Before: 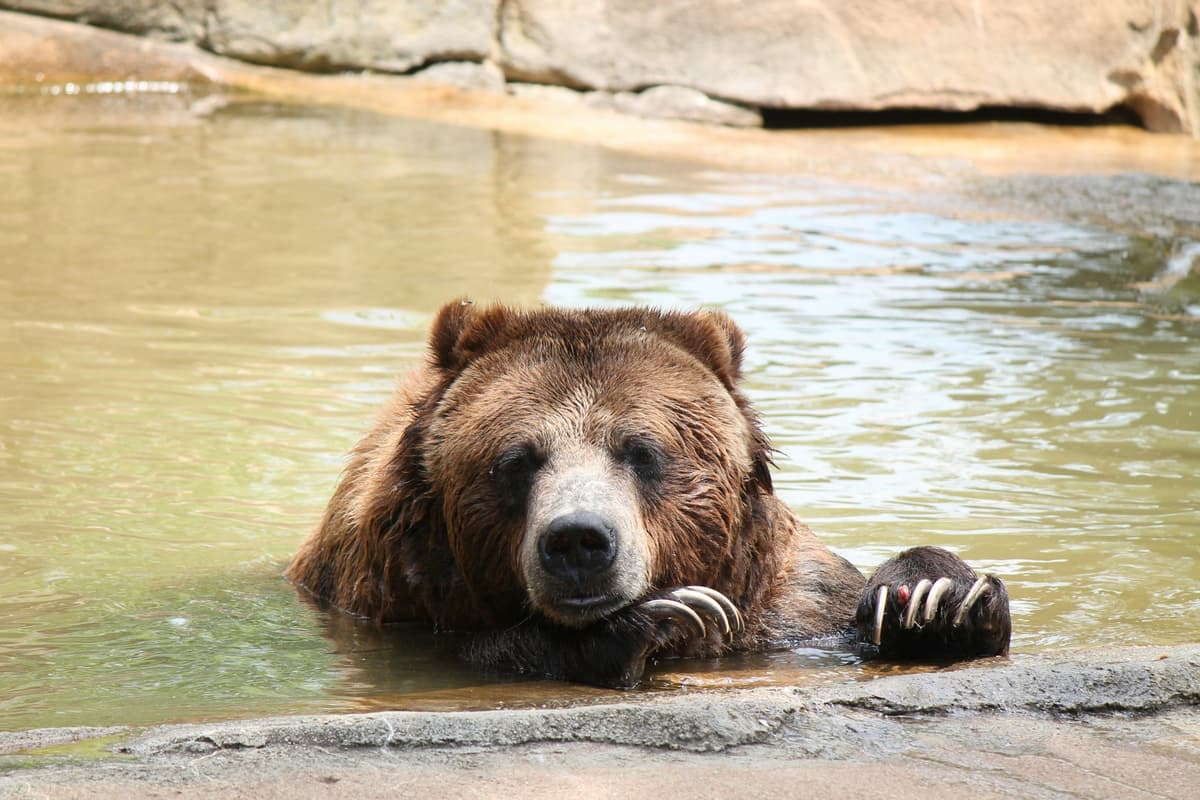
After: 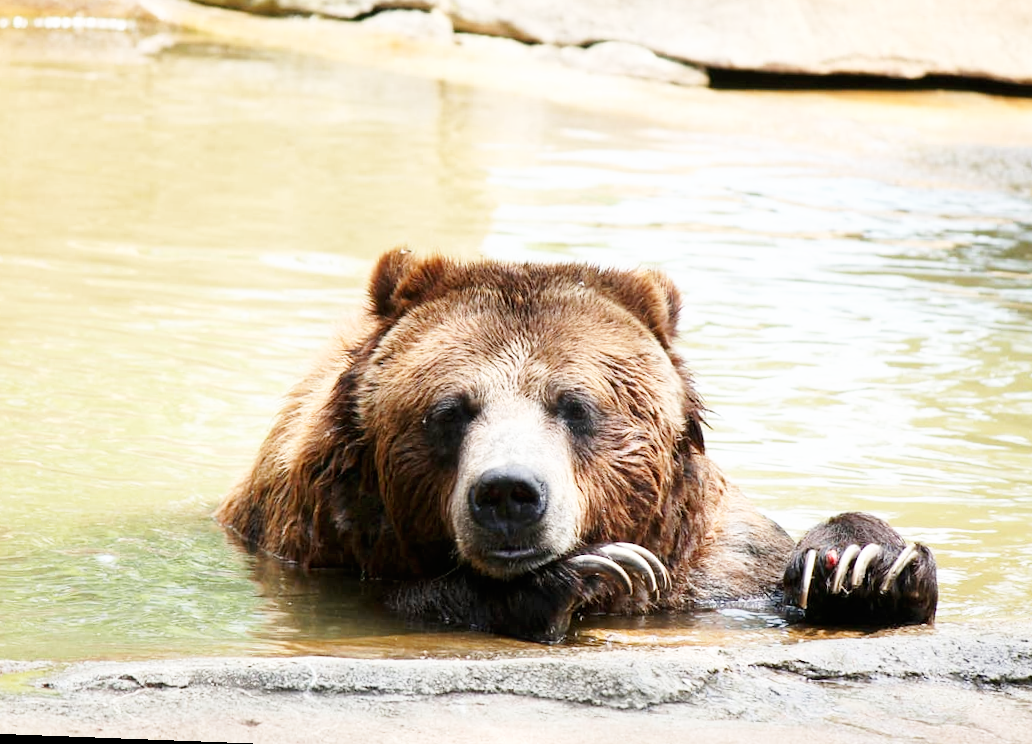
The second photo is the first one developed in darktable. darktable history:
base curve: curves: ch0 [(0, 0) (0.005, 0.002) (0.15, 0.3) (0.4, 0.7) (0.75, 0.95) (1, 1)], preserve colors none
rotate and perspective: rotation 2.17°, automatic cropping off
crop: left 6.446%, top 8.188%, right 9.538%, bottom 3.548%
